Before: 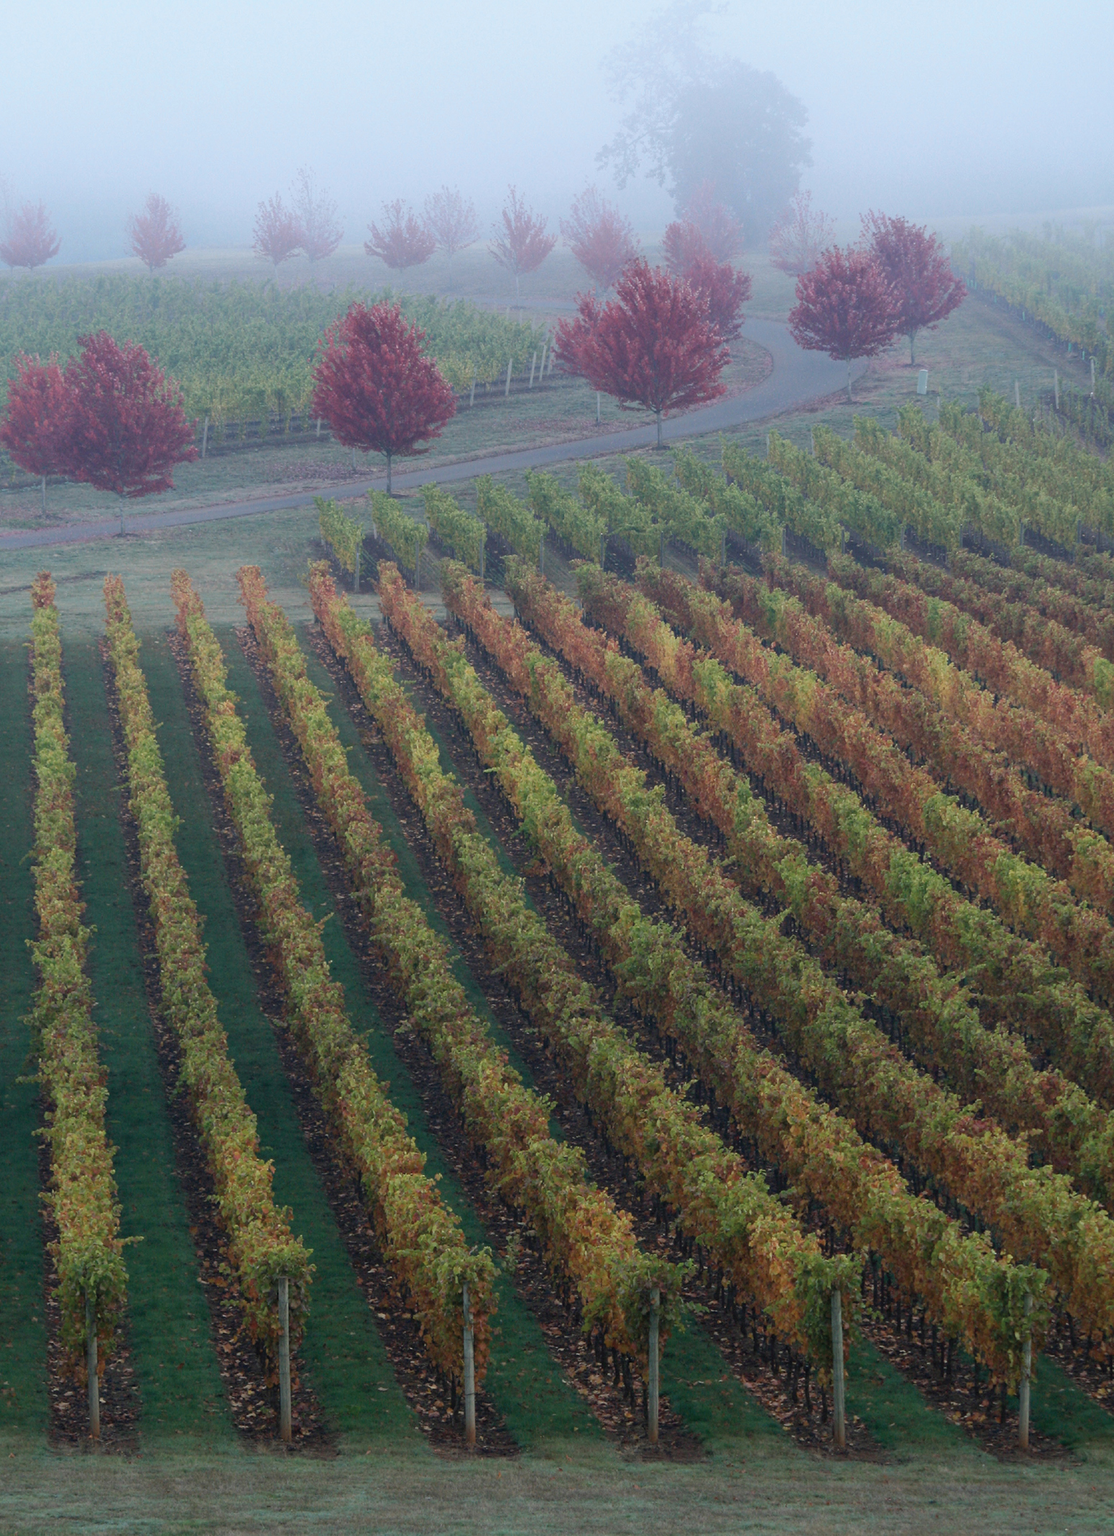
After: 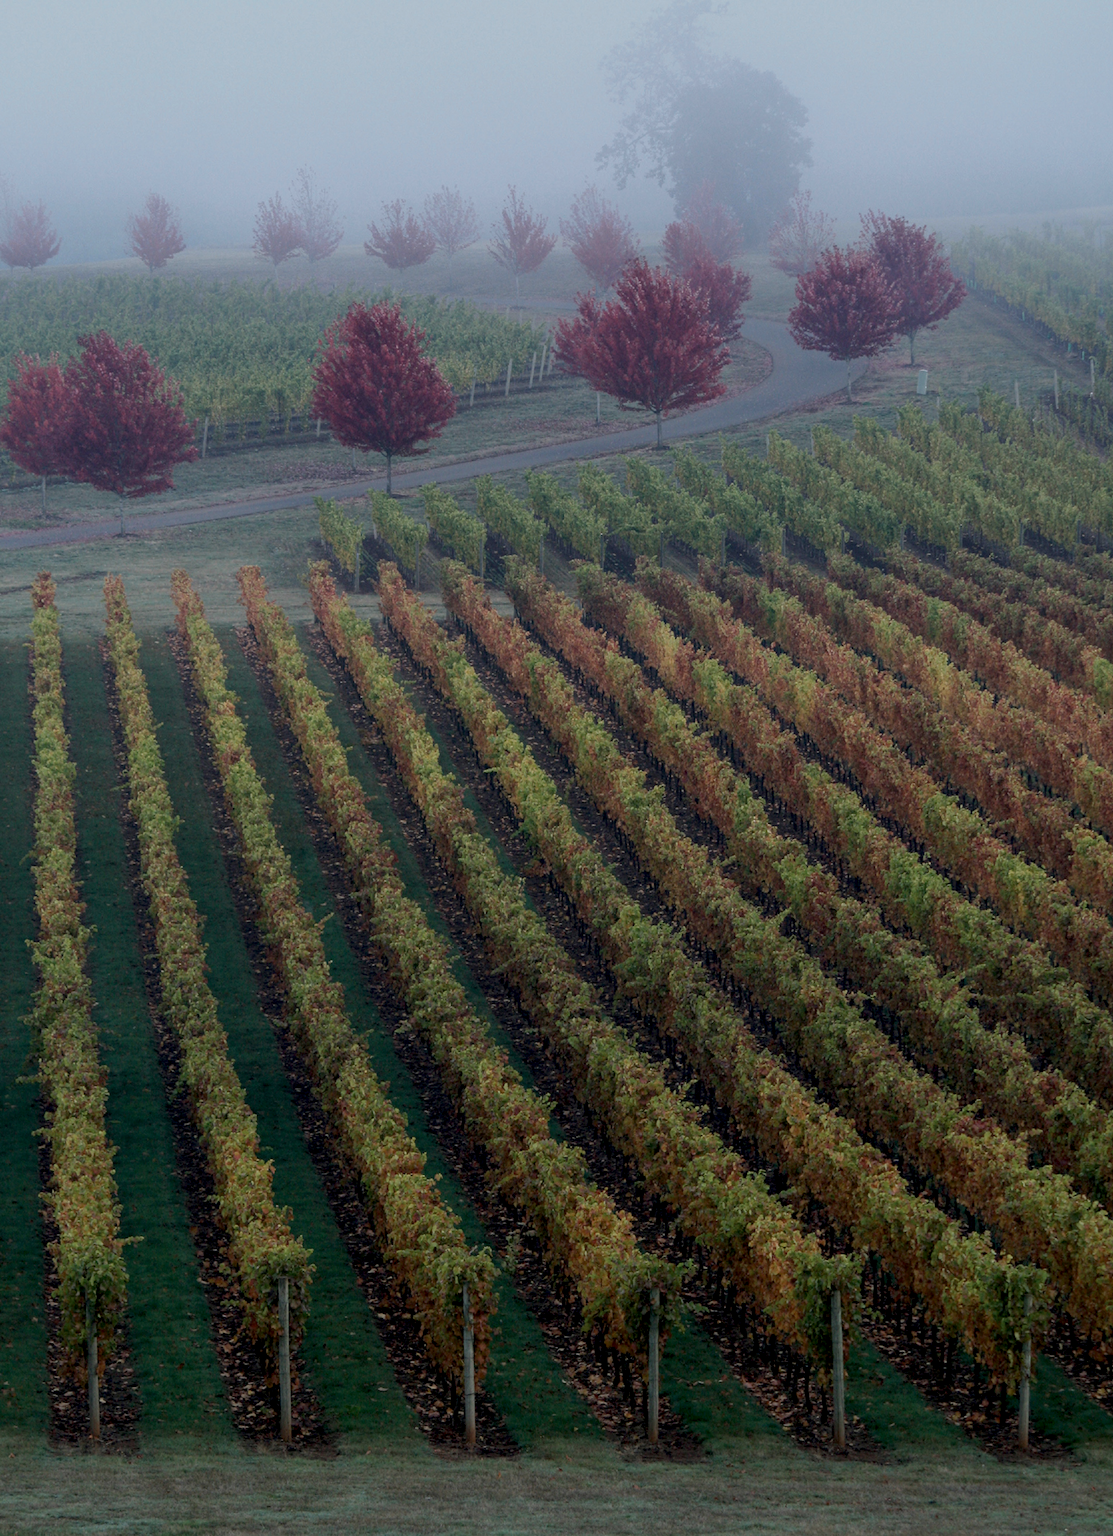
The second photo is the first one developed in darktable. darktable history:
local contrast: detail 130%
exposure: black level correction 0.009, exposure -0.669 EV, compensate highlight preservation false
